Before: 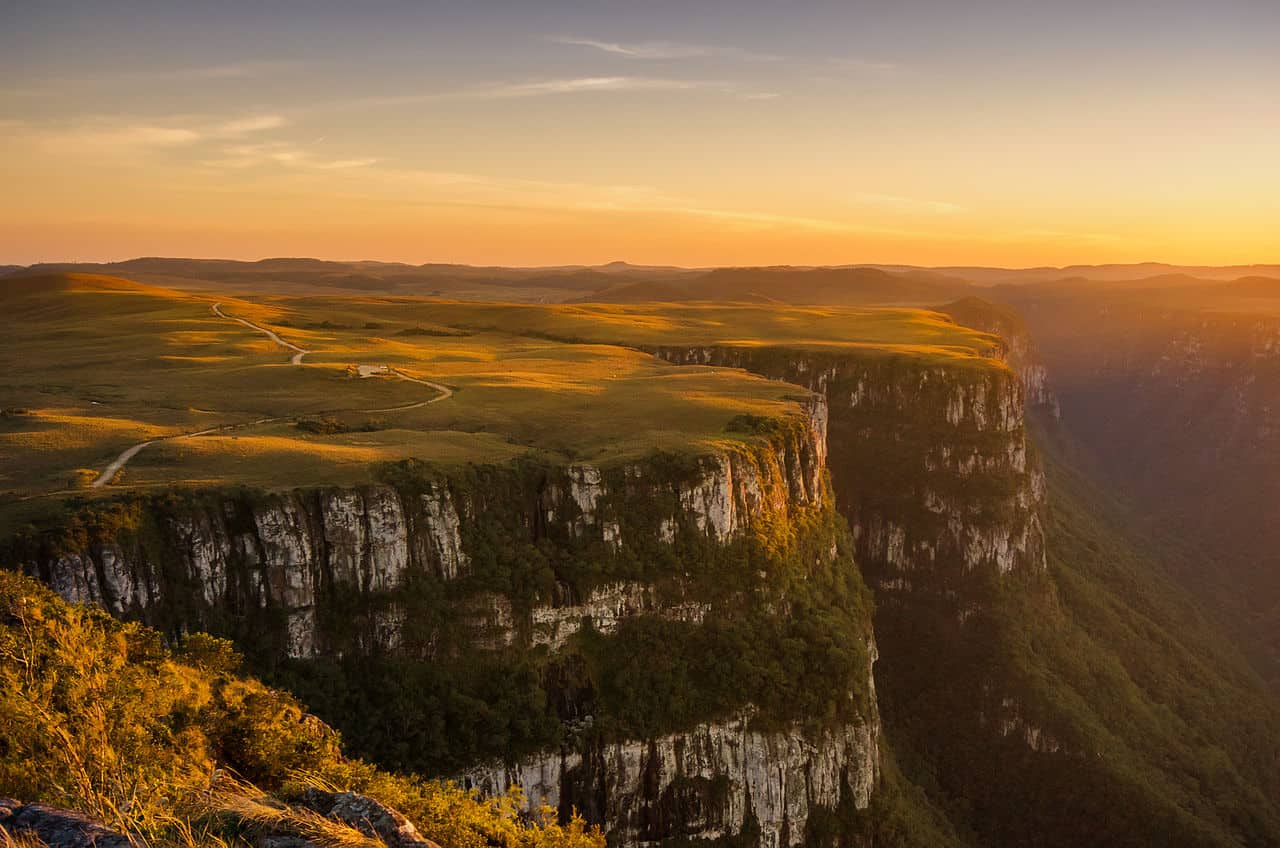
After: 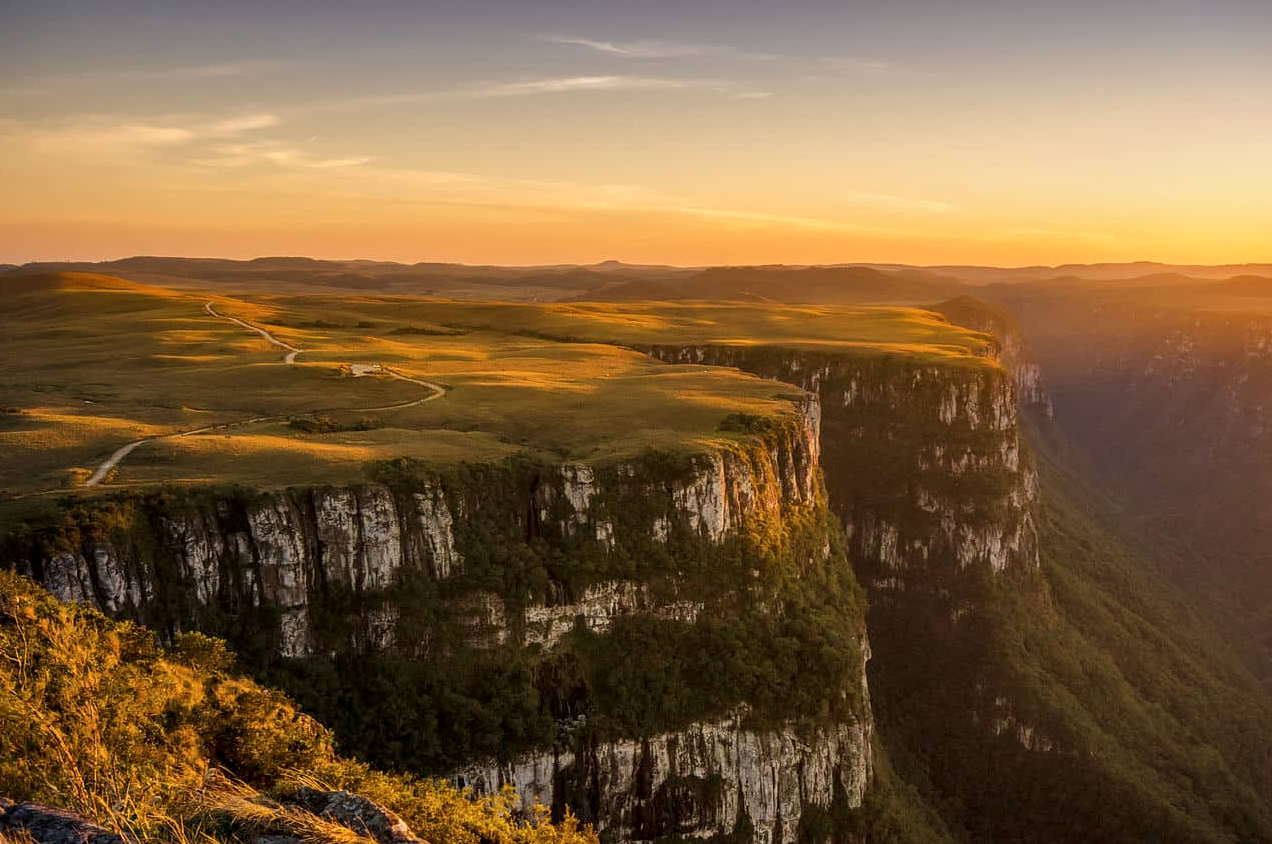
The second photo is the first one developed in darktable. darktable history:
local contrast: on, module defaults
crop and rotate: left 0.552%, top 0.136%, bottom 0.302%
